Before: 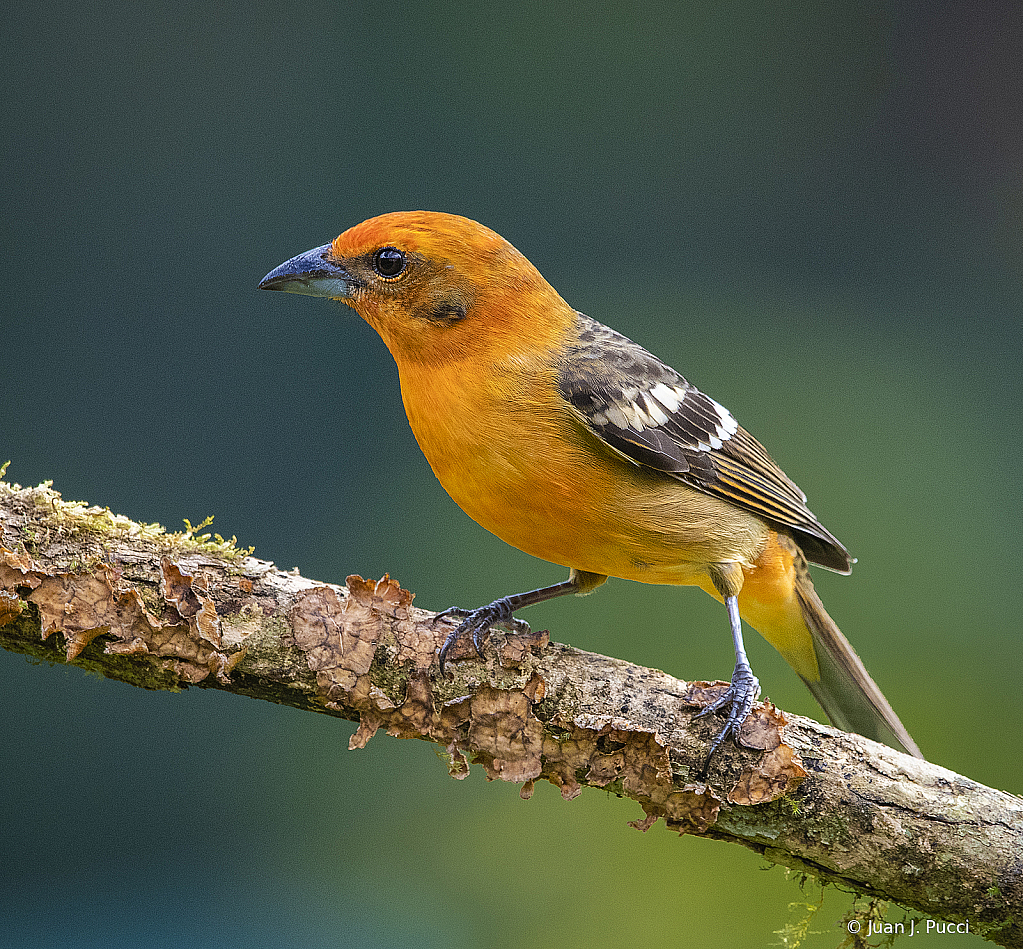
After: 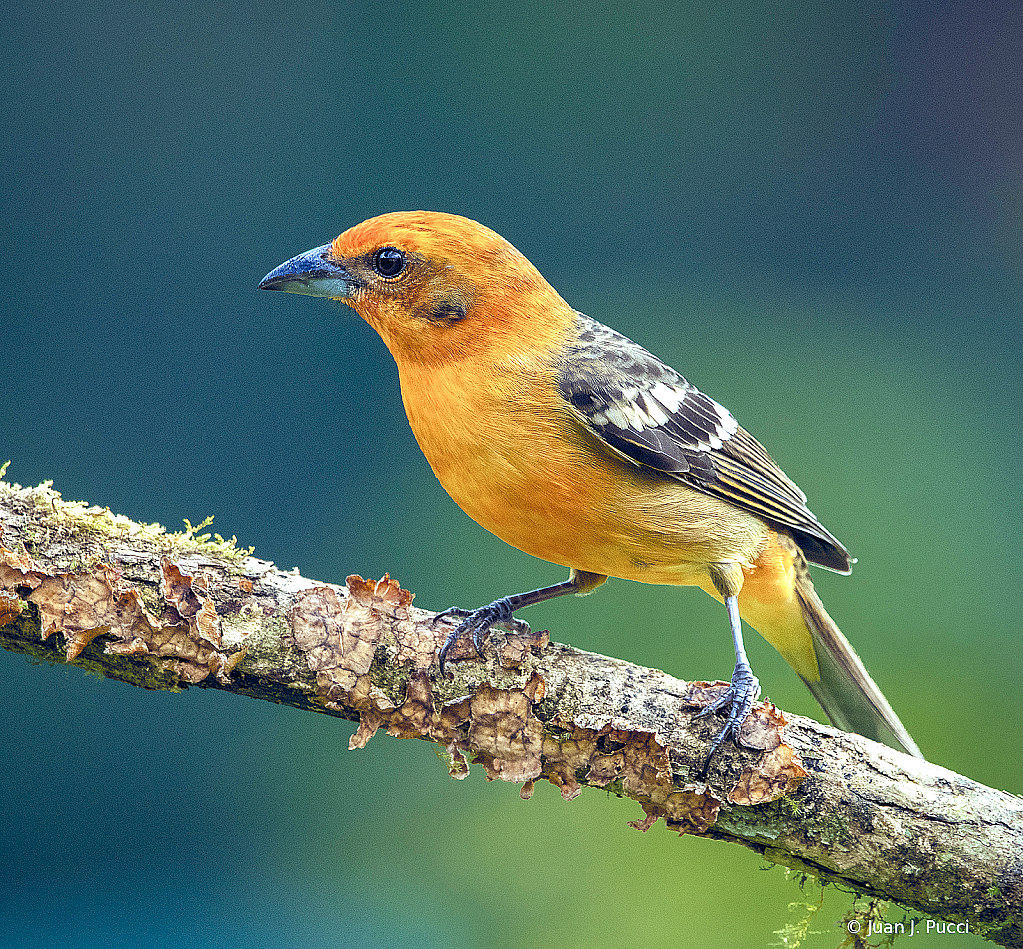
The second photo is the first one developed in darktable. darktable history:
color balance rgb: highlights gain › luminance 19.999%, highlights gain › chroma 2.815%, highlights gain › hue 172.29°, global offset › luminance -0.286%, global offset › chroma 0.304%, global offset › hue 259.12°, white fulcrum 0.995 EV, perceptual saturation grading › global saturation 20%, perceptual saturation grading › highlights -25.441%, perceptual saturation grading › shadows 49.526%, global vibrance -24.995%
exposure: black level correction 0, exposure 0.498 EV, compensate highlight preservation false
